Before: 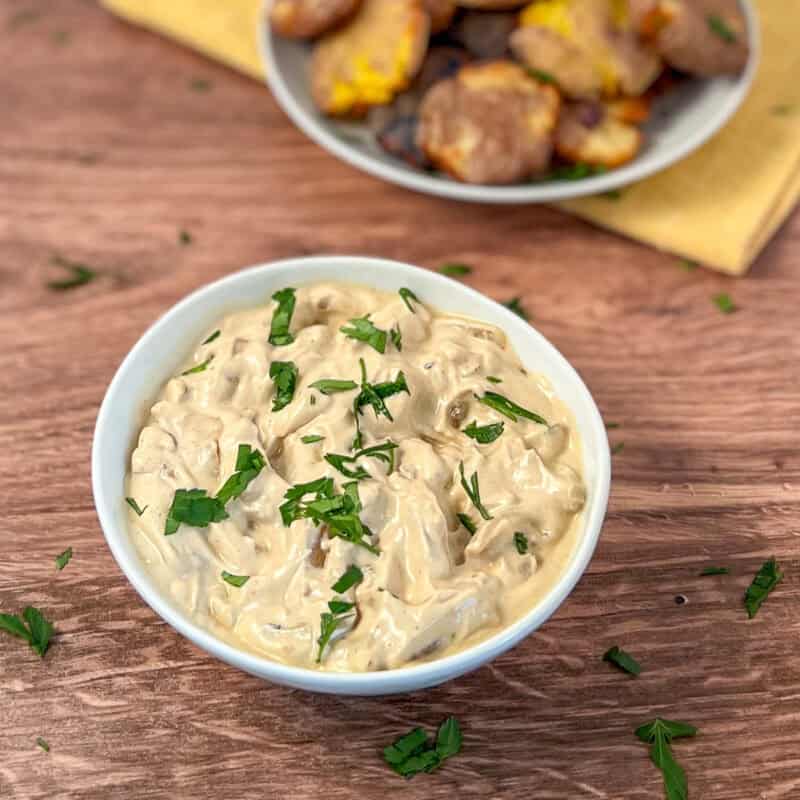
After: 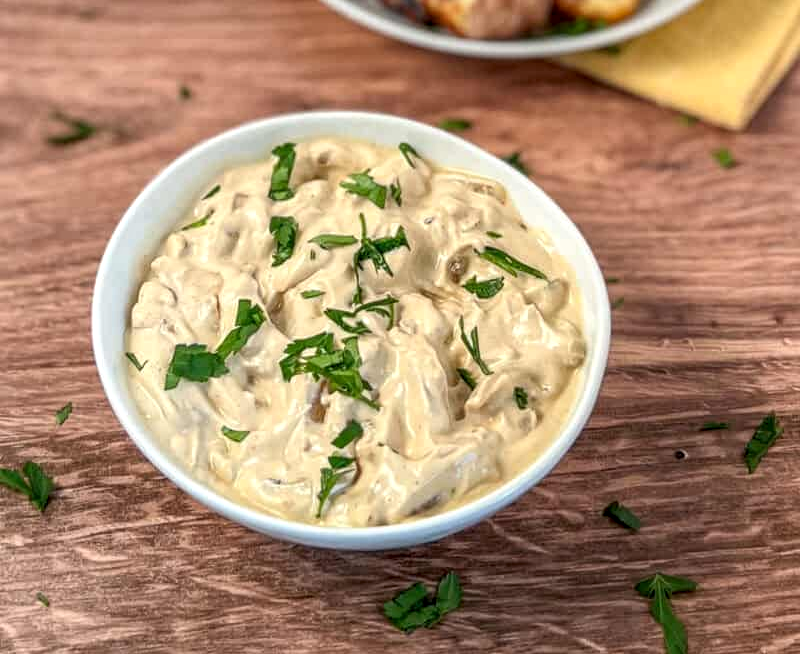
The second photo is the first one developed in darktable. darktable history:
crop and rotate: top 18.162%
base curve: preserve colors none
local contrast: detail 130%
